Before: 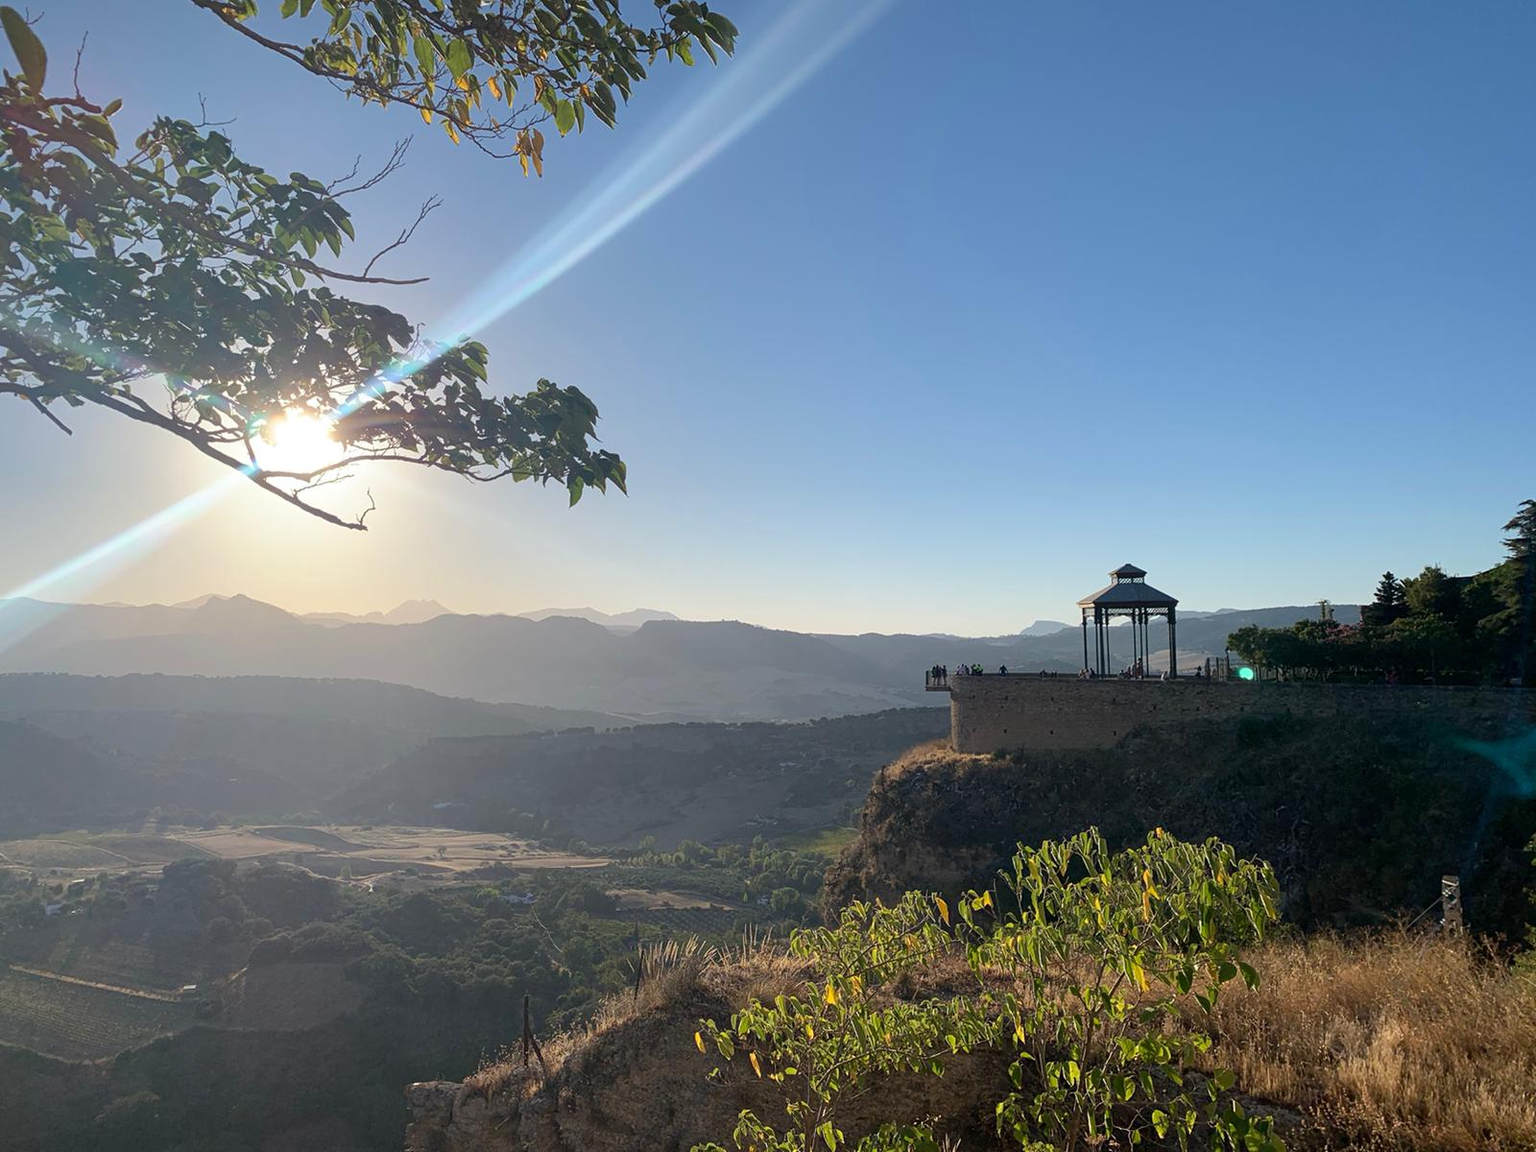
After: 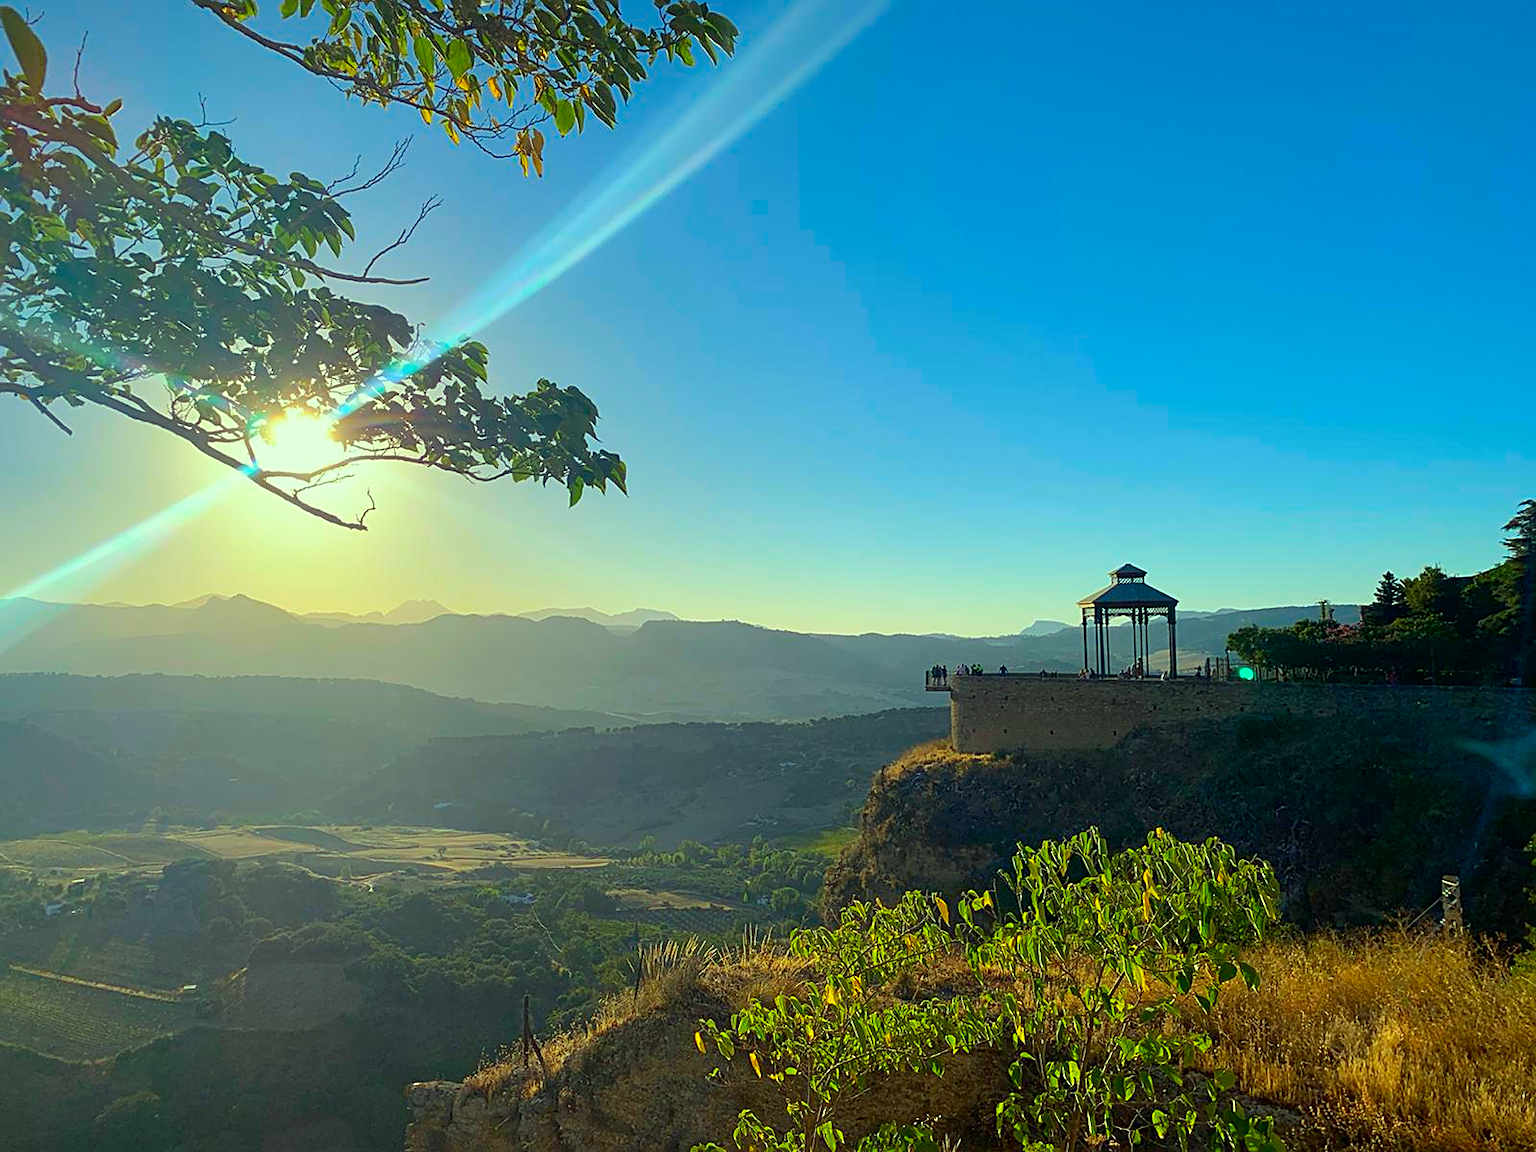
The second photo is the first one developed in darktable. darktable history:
color correction: highlights a* -10.77, highlights b* 9.8, saturation 1.72
sharpen: on, module defaults
